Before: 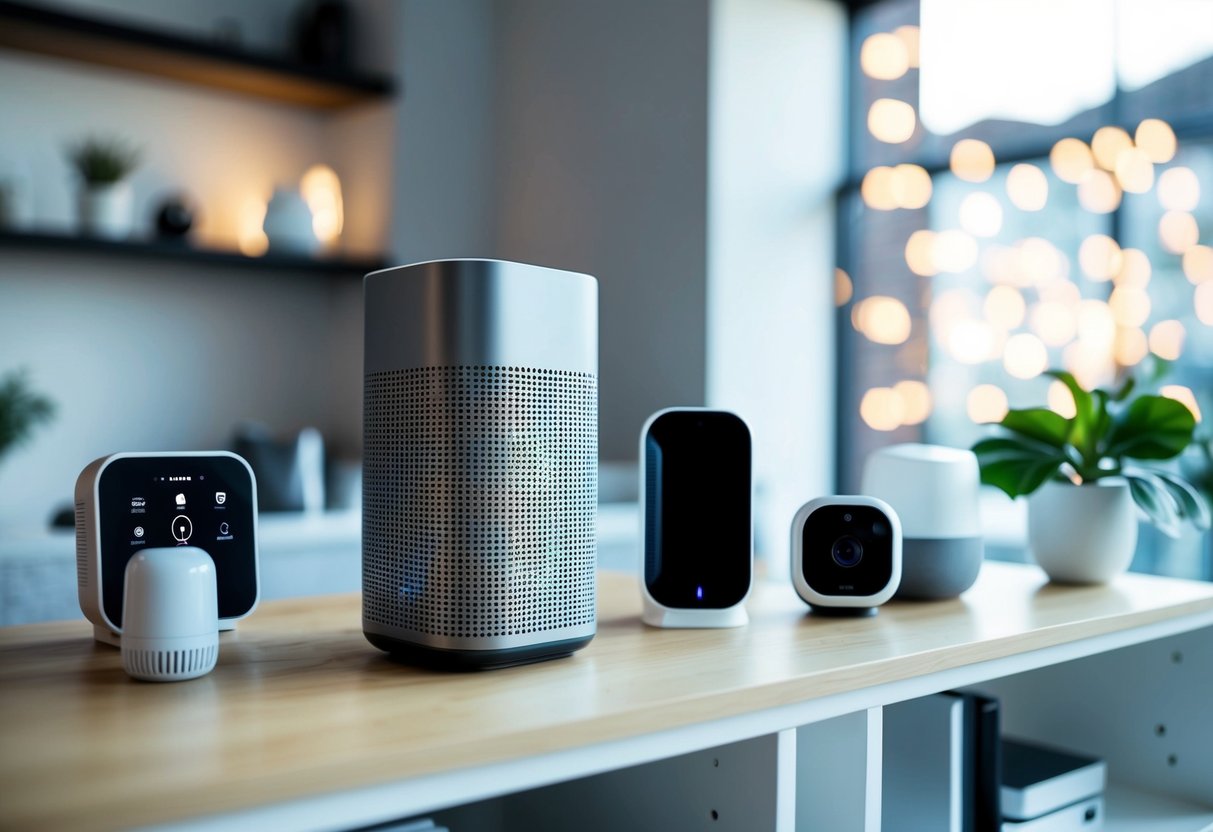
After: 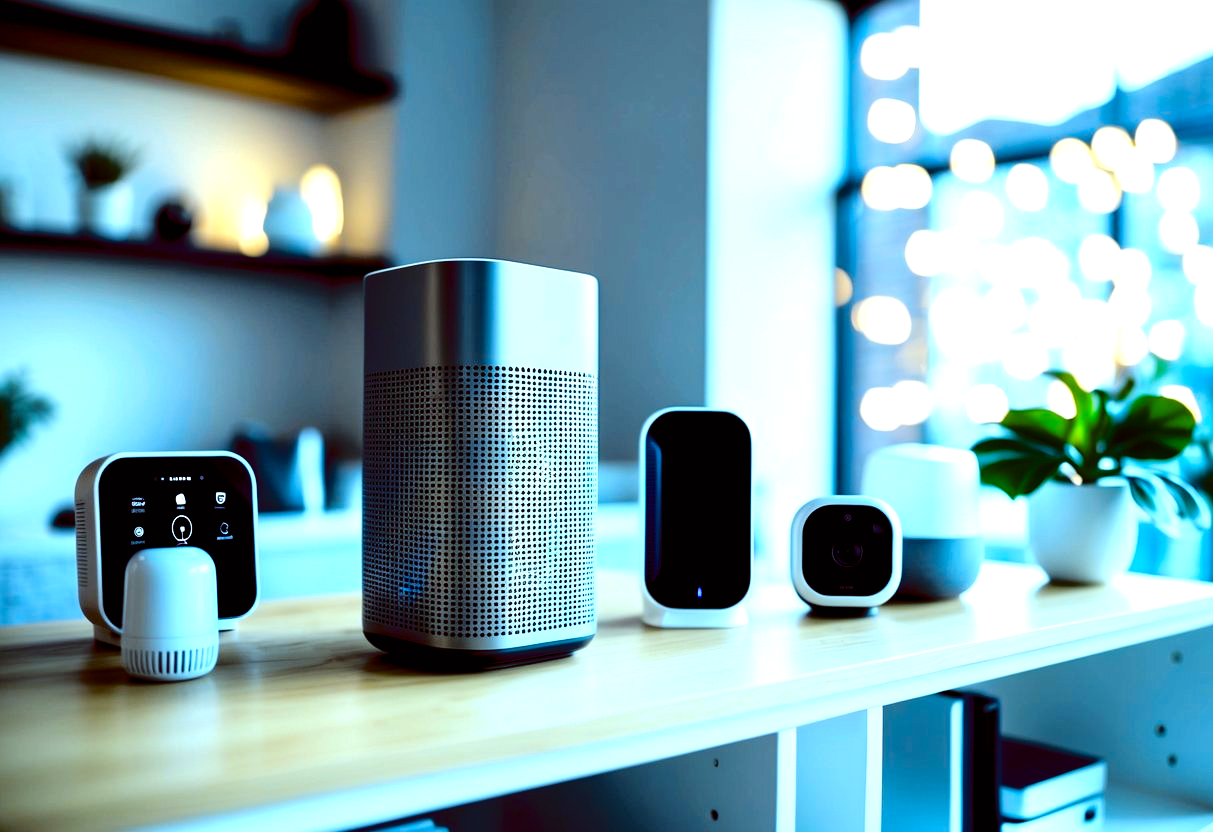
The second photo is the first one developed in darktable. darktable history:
color balance rgb: shadows lift › luminance -7.7%, shadows lift › chroma 2.13%, shadows lift › hue 200.79°, power › luminance -7.77%, power › chroma 2.27%, power › hue 220.69°, highlights gain › luminance 15.15%, highlights gain › chroma 4%, highlights gain › hue 209.35°, global offset › luminance -0.21%, global offset › chroma 0.27%, perceptual saturation grading › global saturation 24.42%, perceptual saturation grading › highlights -24.42%, perceptual saturation grading › mid-tones 24.42%, perceptual saturation grading › shadows 40%, perceptual brilliance grading › global brilliance -5%, perceptual brilliance grading › highlights 24.42%, perceptual brilliance grading › mid-tones 7%, perceptual brilliance grading › shadows -5%
tone curve: curves: ch0 [(0, 0) (0.058, 0.039) (0.168, 0.123) (0.282, 0.327) (0.45, 0.534) (0.676, 0.751) (0.89, 0.919) (1, 1)]; ch1 [(0, 0) (0.094, 0.081) (0.285, 0.299) (0.385, 0.403) (0.447, 0.455) (0.495, 0.496) (0.544, 0.552) (0.589, 0.612) (0.722, 0.728) (1, 1)]; ch2 [(0, 0) (0.257, 0.217) (0.43, 0.421) (0.498, 0.507) (0.531, 0.544) (0.56, 0.579) (0.625, 0.66) (1, 1)], color space Lab, independent channels, preserve colors none
